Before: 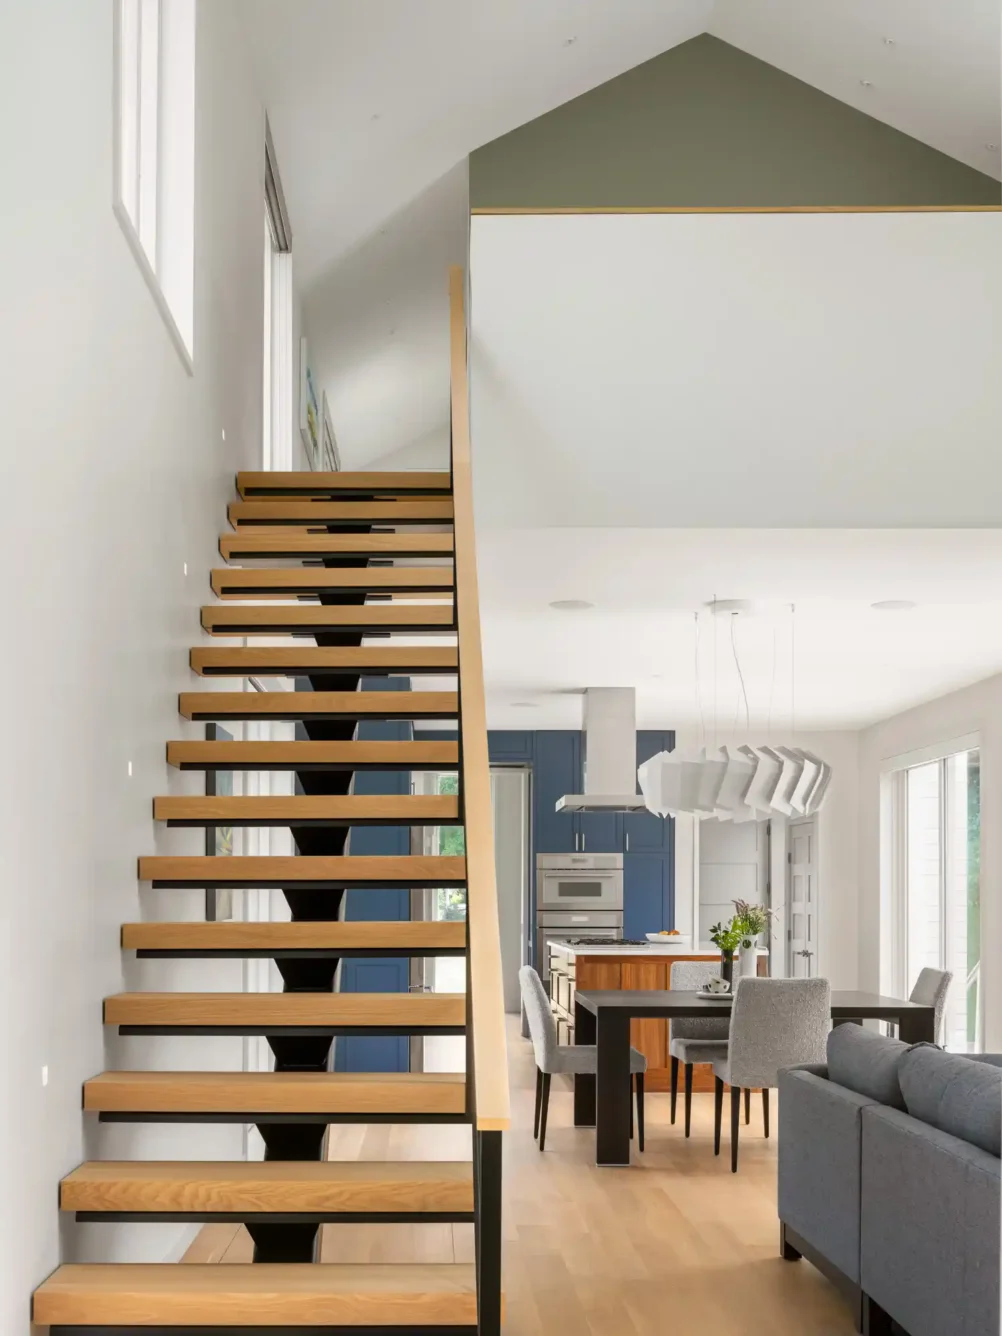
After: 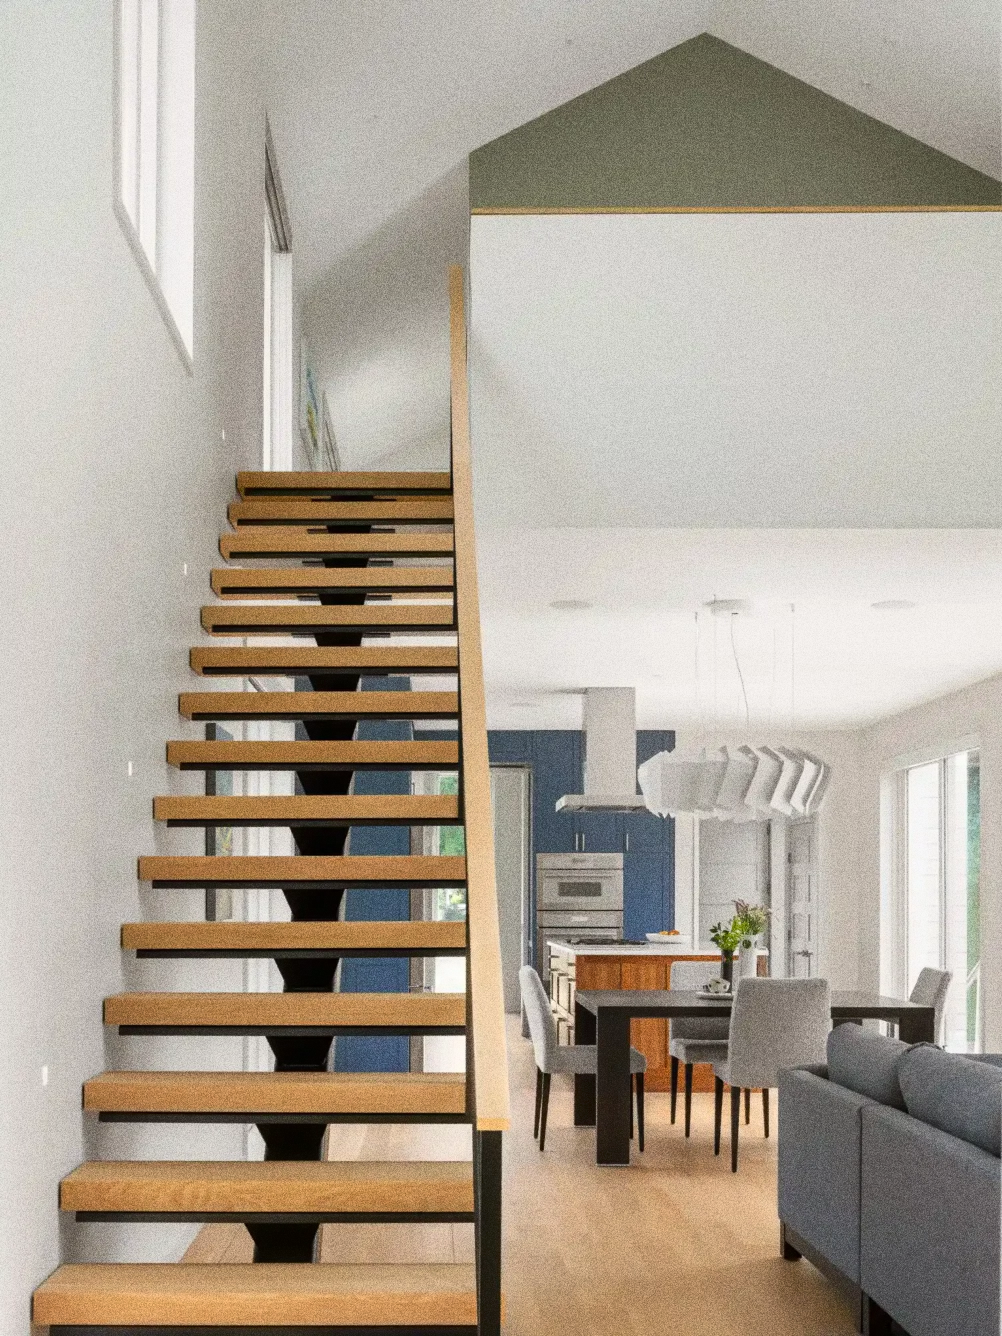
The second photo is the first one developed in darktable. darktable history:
grain: strength 49.07%
